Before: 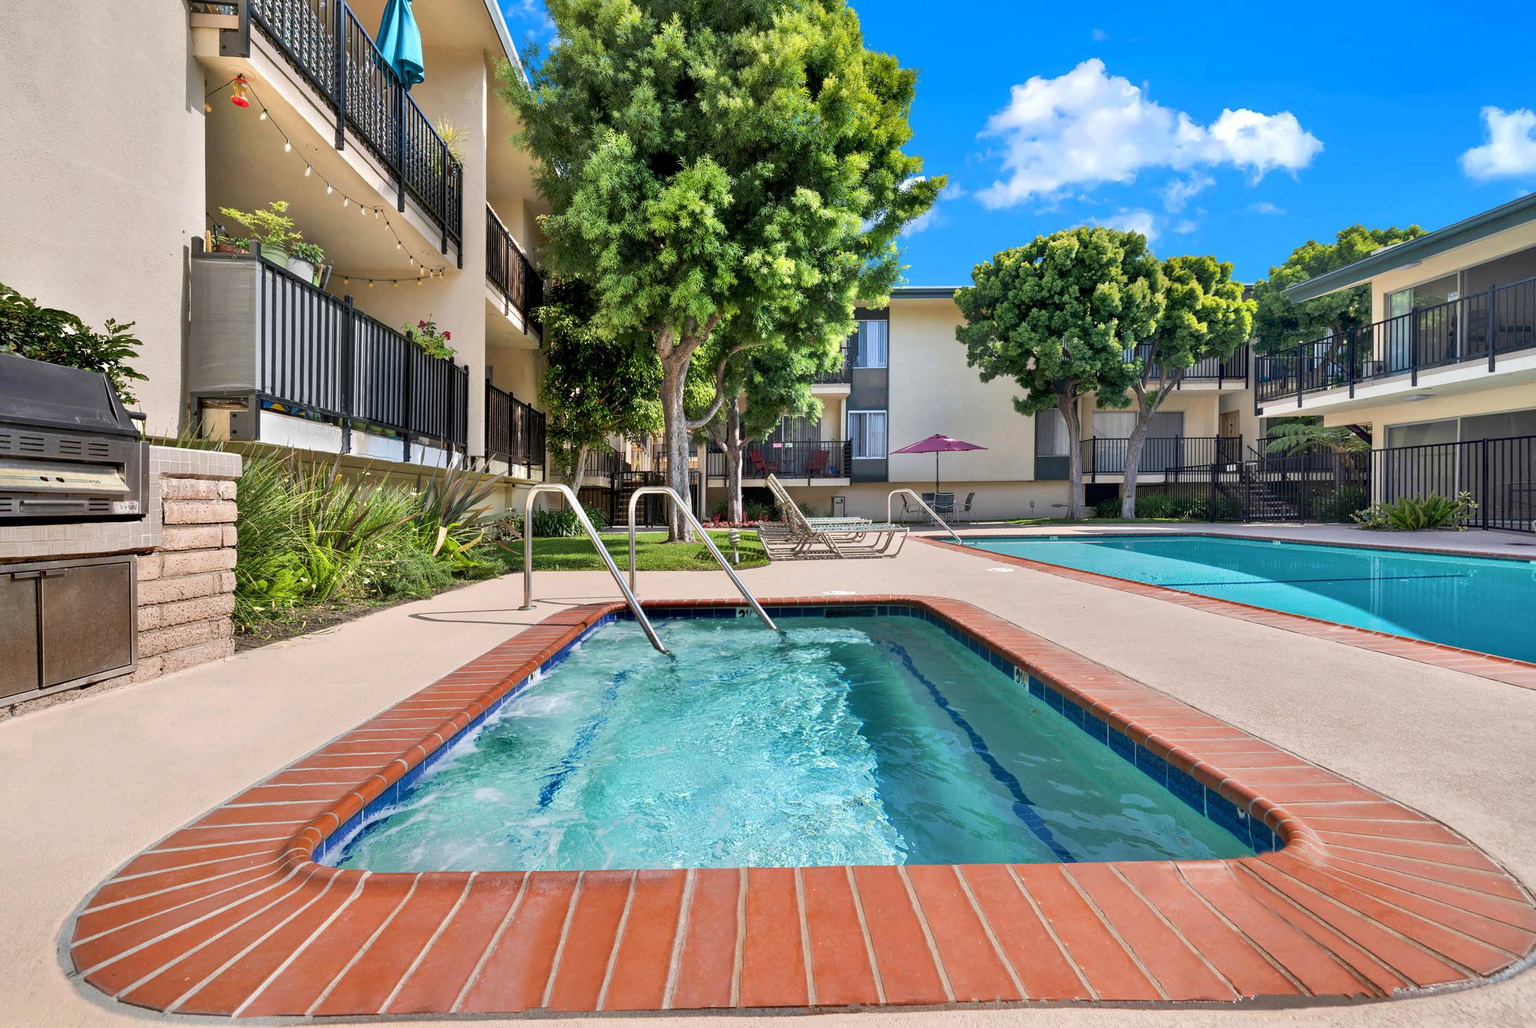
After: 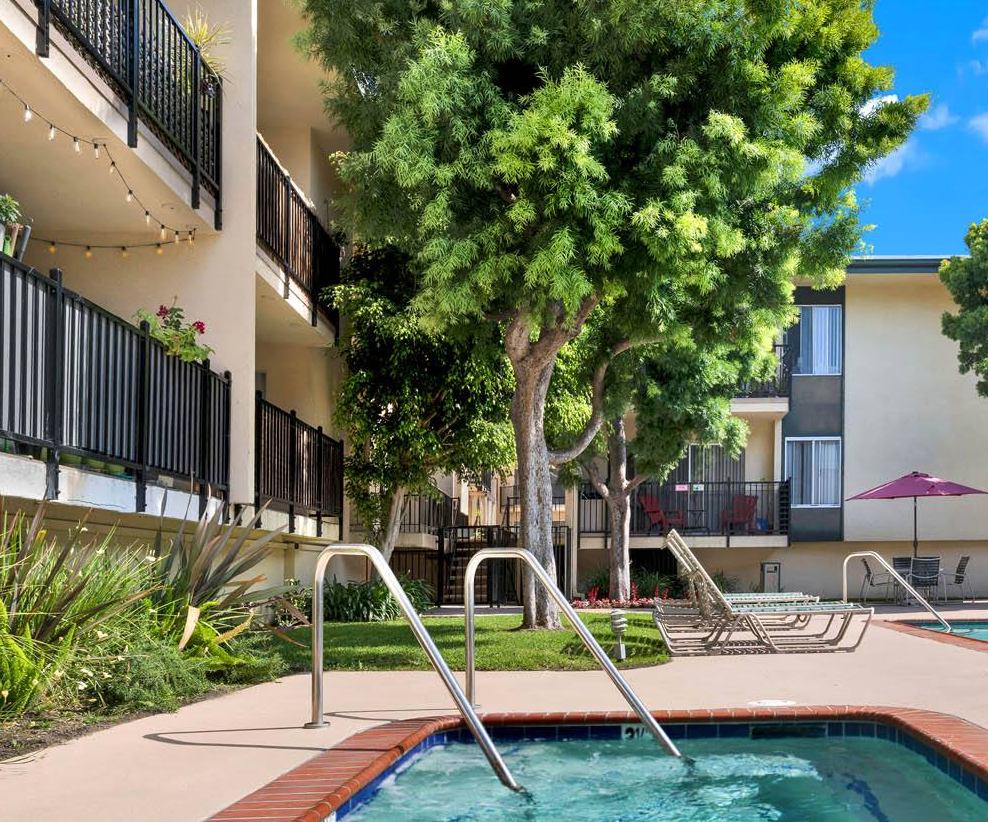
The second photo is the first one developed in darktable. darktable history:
tone equalizer: on, module defaults
crop: left 20.248%, top 10.86%, right 35.675%, bottom 34.321%
